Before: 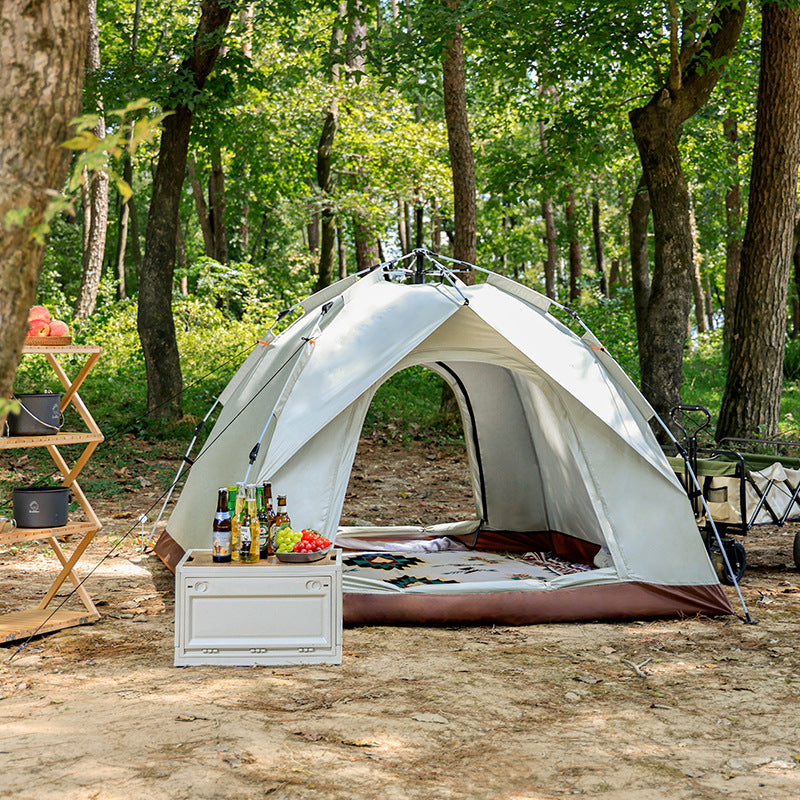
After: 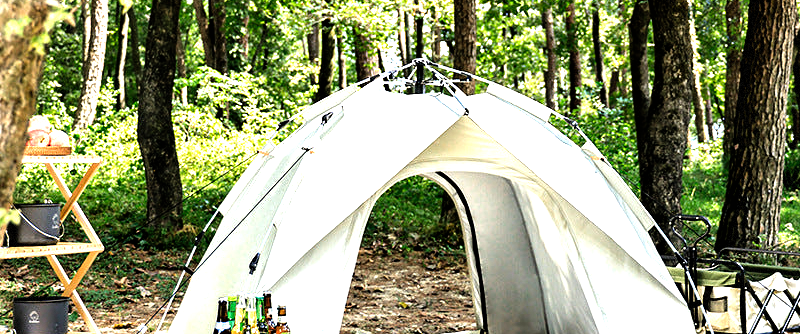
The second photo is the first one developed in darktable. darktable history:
filmic rgb: black relative exposure -8.2 EV, white relative exposure 2.2 EV, threshold 3 EV, hardness 7.11, latitude 75%, contrast 1.325, highlights saturation mix -2%, shadows ↔ highlights balance 30%, preserve chrominance RGB euclidean norm, color science v5 (2021), contrast in shadows safe, contrast in highlights safe, enable highlight reconstruction true
vignetting: fall-off start 85%, fall-off radius 80%, brightness -0.182, saturation -0.3, width/height ratio 1.219, dithering 8-bit output, unbound false
crop and rotate: top 23.84%, bottom 34.294%
levels: levels [0, 0.352, 0.703]
